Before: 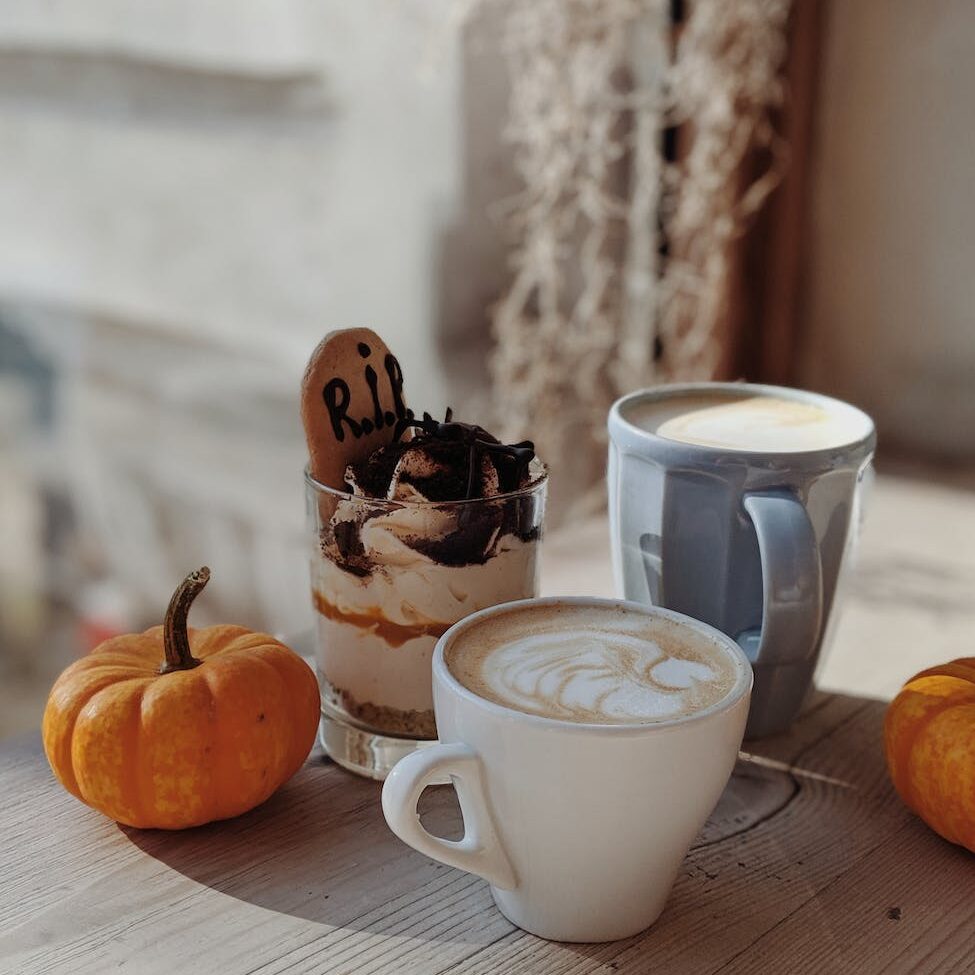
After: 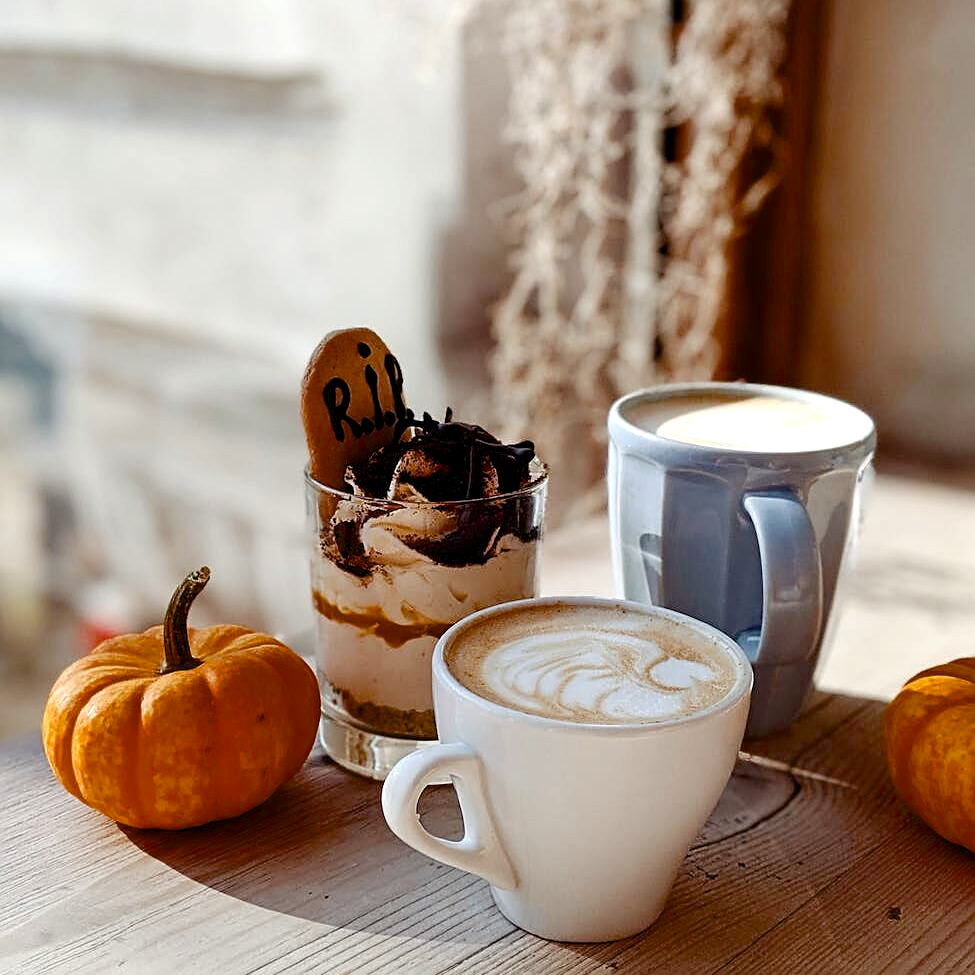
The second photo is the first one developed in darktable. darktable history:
sharpen: on, module defaults
color balance rgb: global offset › luminance -0.297%, global offset › hue 258.27°, linear chroma grading › global chroma 9.035%, perceptual saturation grading › global saturation 25.037%, perceptual saturation grading › highlights -50.02%, perceptual saturation grading › shadows 30.615%, perceptual brilliance grading › global brilliance 30.346%, saturation formula JzAzBz (2021)
